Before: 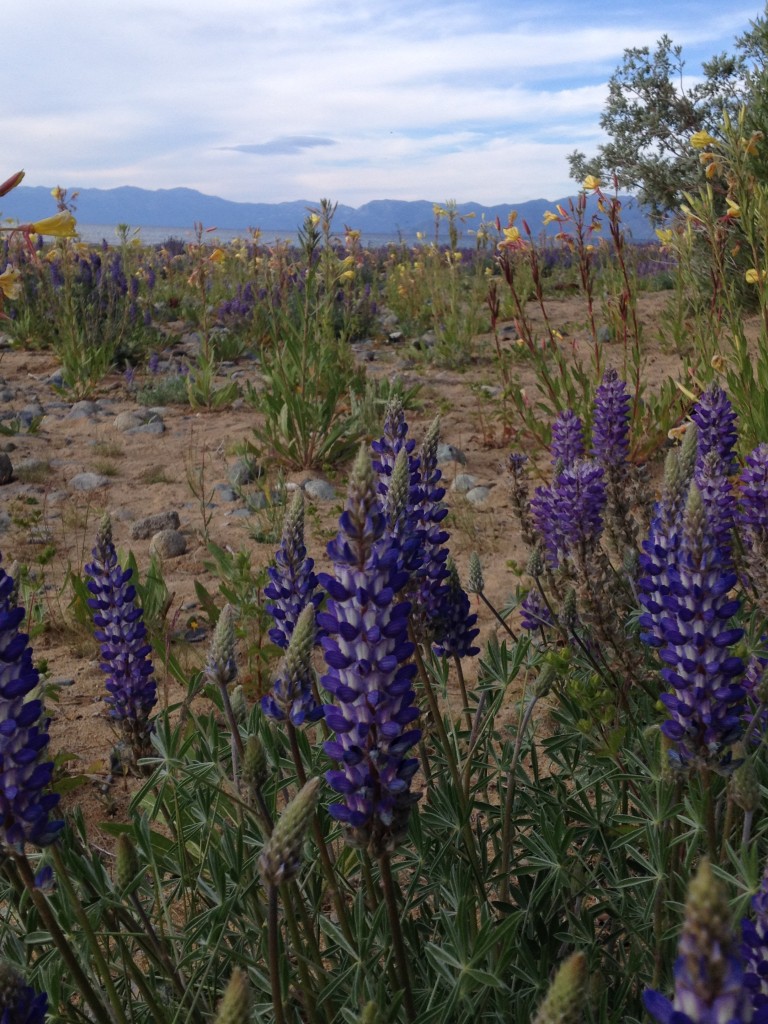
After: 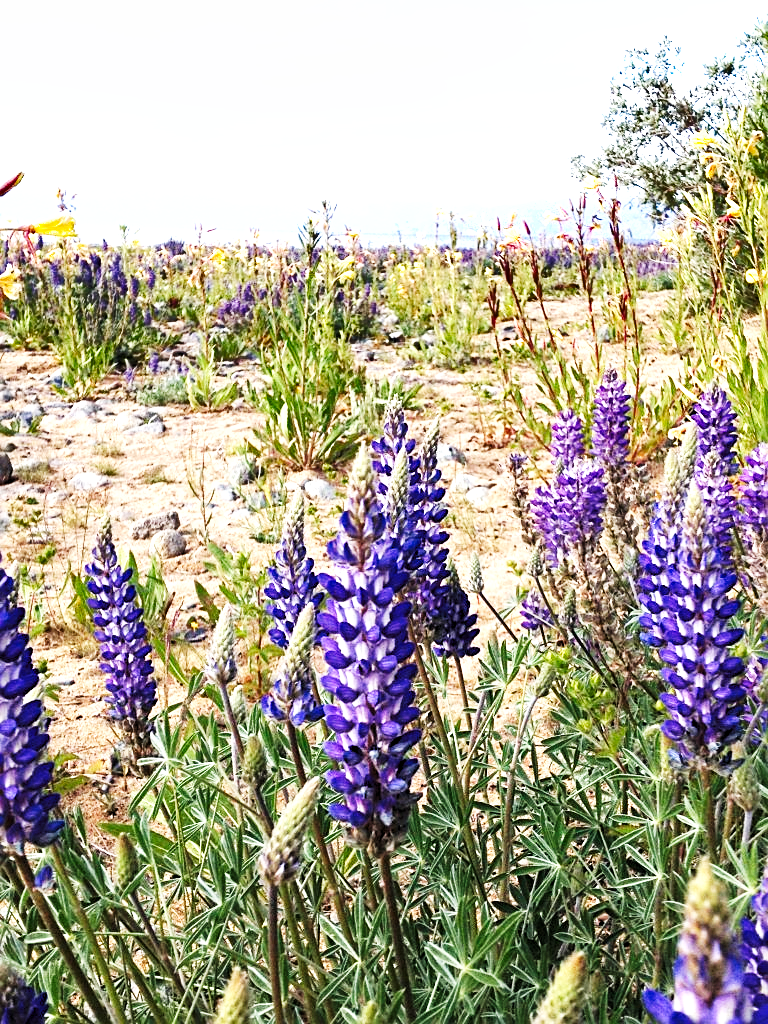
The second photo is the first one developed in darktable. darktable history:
exposure: black level correction 0, exposure 1.522 EV, compensate highlight preservation false
shadows and highlights: soften with gaussian
levels: levels [0.031, 0.5, 0.969]
base curve: curves: ch0 [(0, 0) (0.007, 0.004) (0.027, 0.03) (0.046, 0.07) (0.207, 0.54) (0.442, 0.872) (0.673, 0.972) (1, 1)], preserve colors none
sharpen: on, module defaults
